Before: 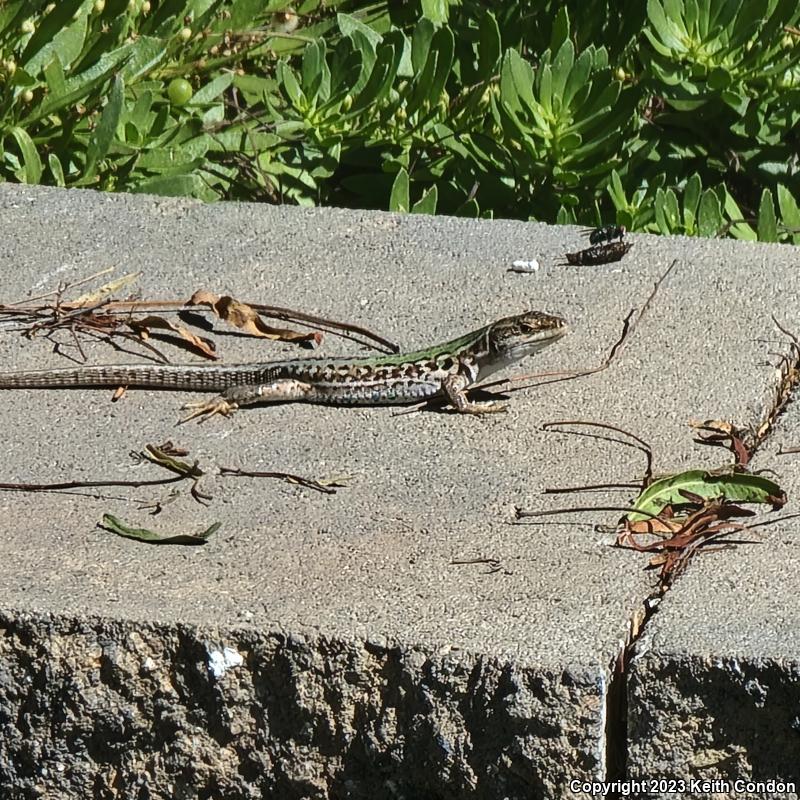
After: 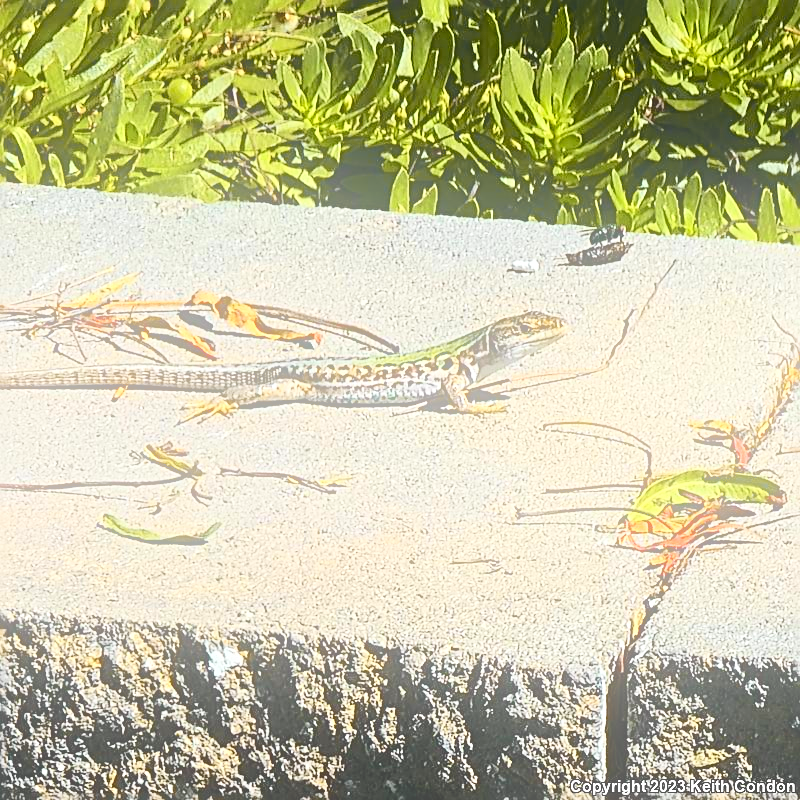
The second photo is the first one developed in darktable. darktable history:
tone curve: curves: ch0 [(0, 0) (0.168, 0.142) (0.359, 0.44) (0.469, 0.544) (0.634, 0.722) (0.858, 0.903) (1, 0.968)]; ch1 [(0, 0) (0.437, 0.453) (0.472, 0.47) (0.502, 0.502) (0.54, 0.534) (0.57, 0.592) (0.618, 0.66) (0.699, 0.749) (0.859, 0.919) (1, 1)]; ch2 [(0, 0) (0.33, 0.301) (0.421, 0.443) (0.476, 0.498) (0.505, 0.503) (0.547, 0.557) (0.586, 0.634) (0.608, 0.676) (1, 1)], color space Lab, independent channels, preserve colors none
sharpen: radius 2.543, amount 0.636
exposure: black level correction 0.001, exposure 0.5 EV, compensate exposure bias true, compensate highlight preservation false
bloom: on, module defaults
tone equalizer: -8 EV -0.002 EV, -7 EV 0.005 EV, -6 EV -0.009 EV, -5 EV 0.011 EV, -4 EV -0.012 EV, -3 EV 0.007 EV, -2 EV -0.062 EV, -1 EV -0.293 EV, +0 EV -0.582 EV, smoothing diameter 2%, edges refinement/feathering 20, mask exposure compensation -1.57 EV, filter diffusion 5
